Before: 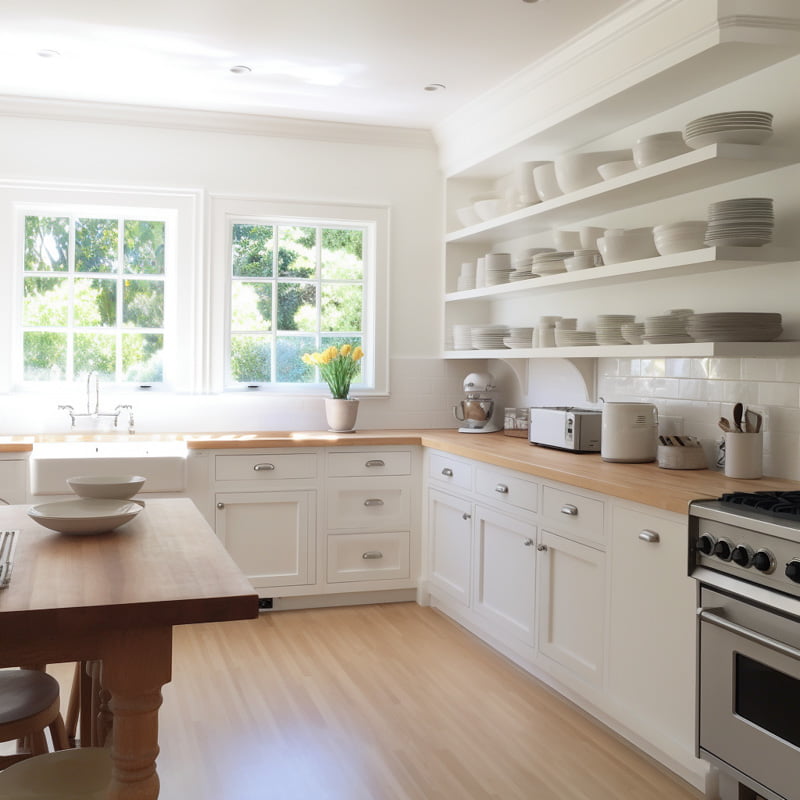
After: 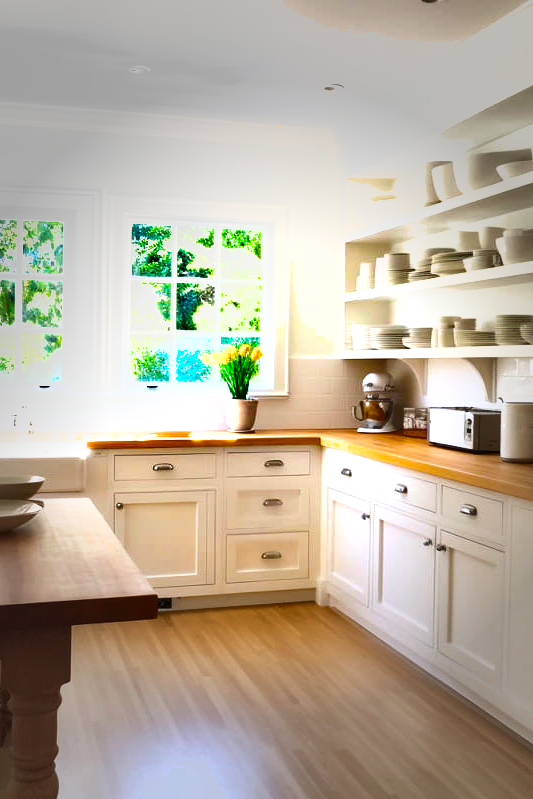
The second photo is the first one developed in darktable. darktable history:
crop and rotate: left 12.673%, right 20.66%
vignetting: fall-off start 40%, fall-off radius 40%
shadows and highlights: shadows 52.42, soften with gaussian
color balance rgb: linear chroma grading › global chroma 42%, perceptual saturation grading › global saturation 42%, perceptual brilliance grading › global brilliance 25%, global vibrance 33%
